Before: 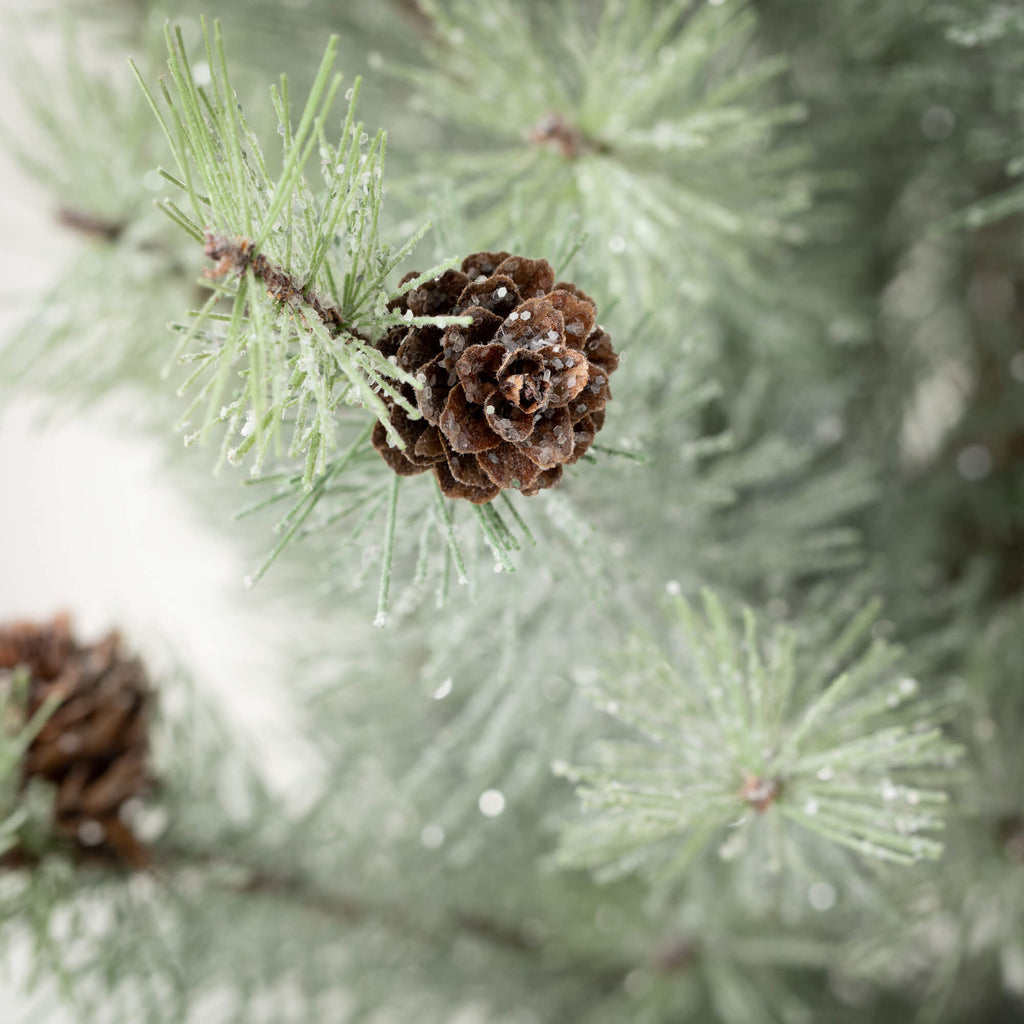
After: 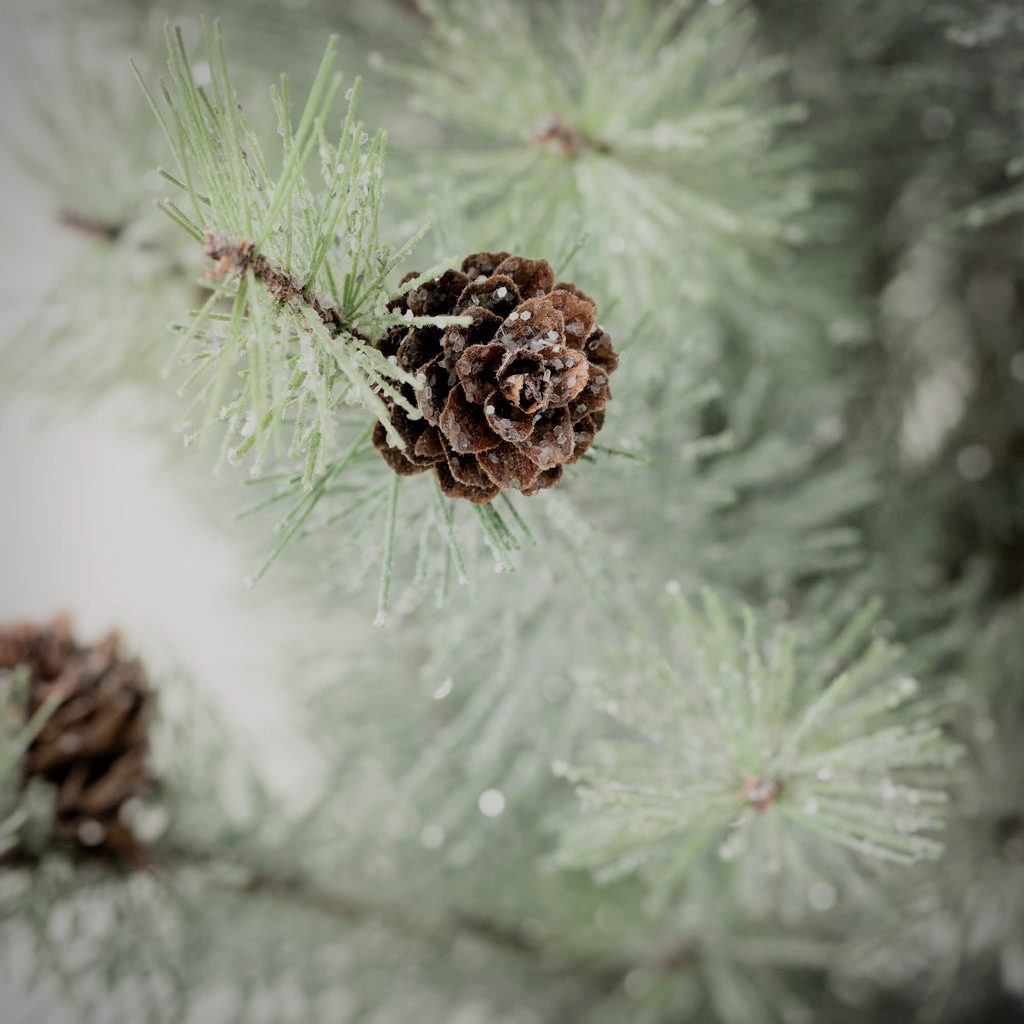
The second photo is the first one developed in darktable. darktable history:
filmic rgb: black relative exposure -7.65 EV, white relative exposure 4.56 EV, threshold 5.96 EV, hardness 3.61, iterations of high-quality reconstruction 0, enable highlight reconstruction true
vignetting: fall-off radius 60.15%, automatic ratio true, unbound false
